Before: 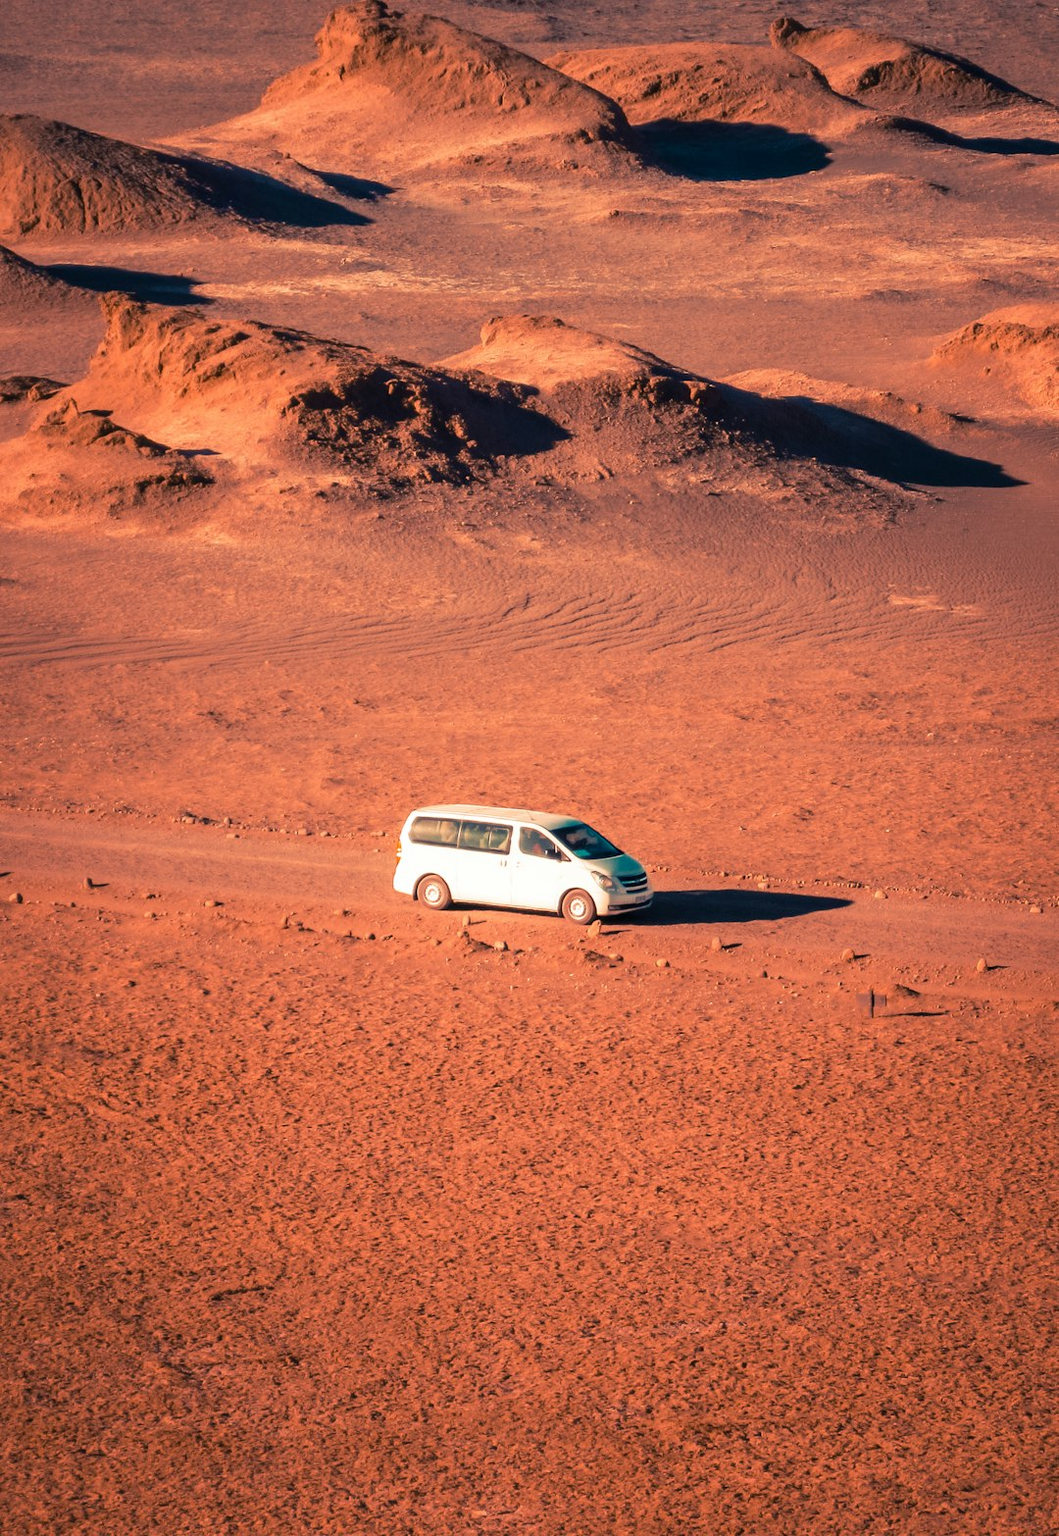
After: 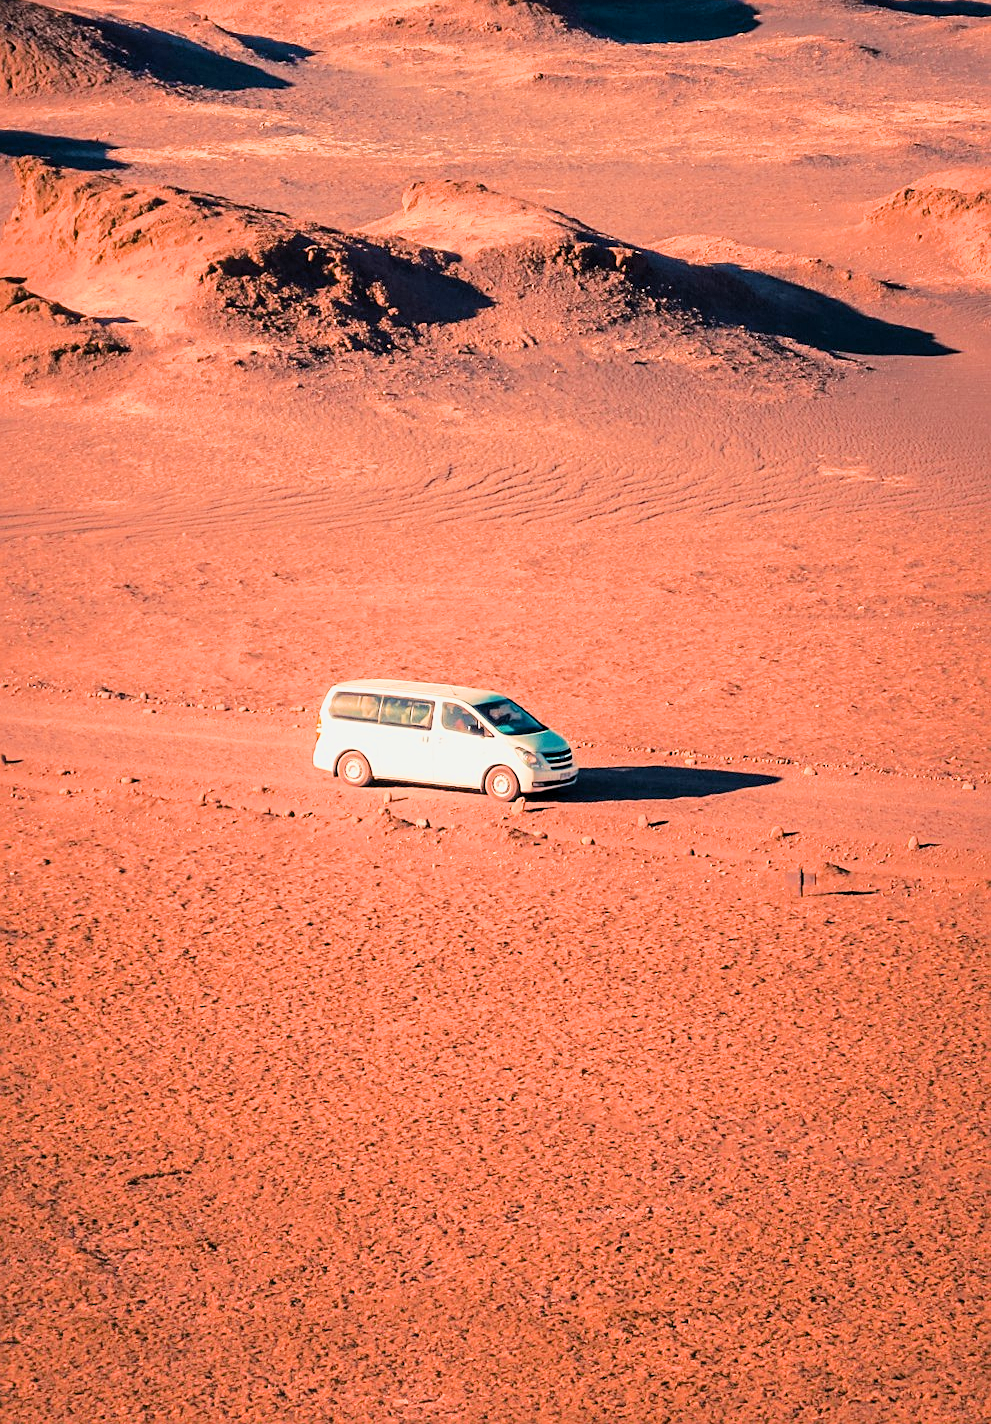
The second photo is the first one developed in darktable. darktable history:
exposure: black level correction 0.001, exposure 1.12 EV, compensate exposure bias true, compensate highlight preservation false
crop and rotate: left 8.161%, top 9.066%
sharpen: on, module defaults
filmic rgb: black relative exposure -8.41 EV, white relative exposure 4.67 EV, threshold 5.99 EV, hardness 3.83, color science v6 (2022), enable highlight reconstruction true
